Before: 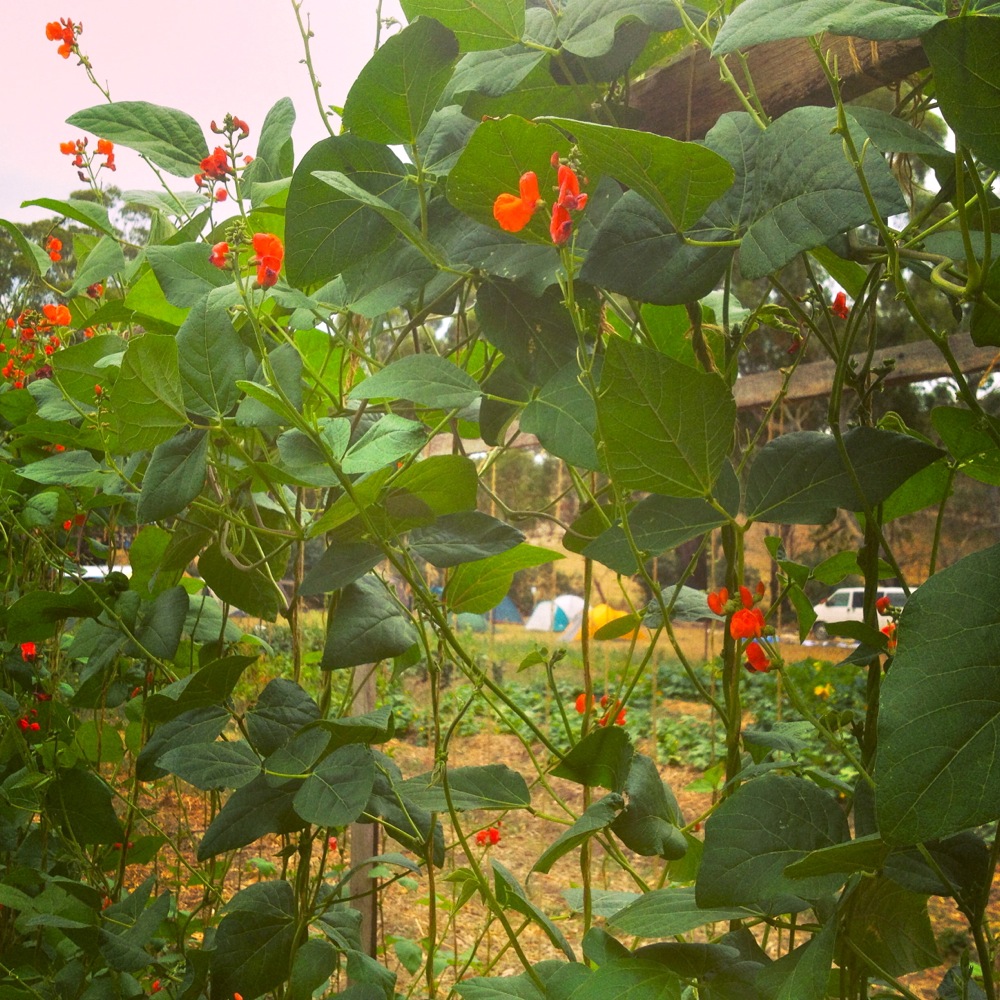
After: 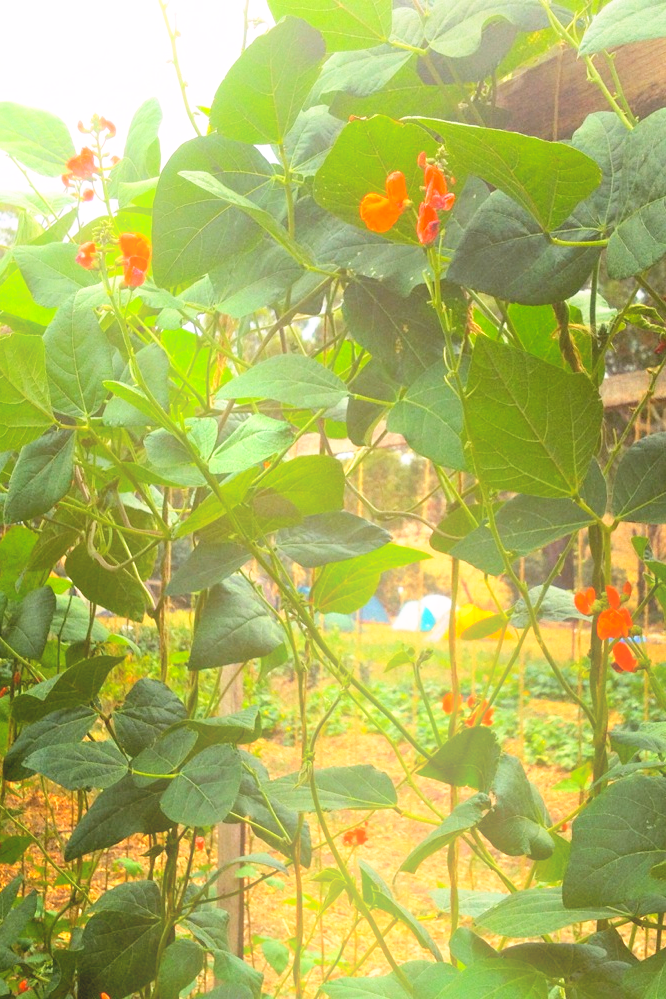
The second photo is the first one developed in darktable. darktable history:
crop and rotate: left 13.342%, right 19.991%
contrast brightness saturation: brightness 0.28
tone curve: curves: ch0 [(0, 0) (0.003, 0.023) (0.011, 0.024) (0.025, 0.028) (0.044, 0.035) (0.069, 0.043) (0.1, 0.052) (0.136, 0.063) (0.177, 0.094) (0.224, 0.145) (0.277, 0.209) (0.335, 0.281) (0.399, 0.364) (0.468, 0.453) (0.543, 0.553) (0.623, 0.66) (0.709, 0.767) (0.801, 0.88) (0.898, 0.968) (1, 1)], preserve colors none
bloom: on, module defaults
